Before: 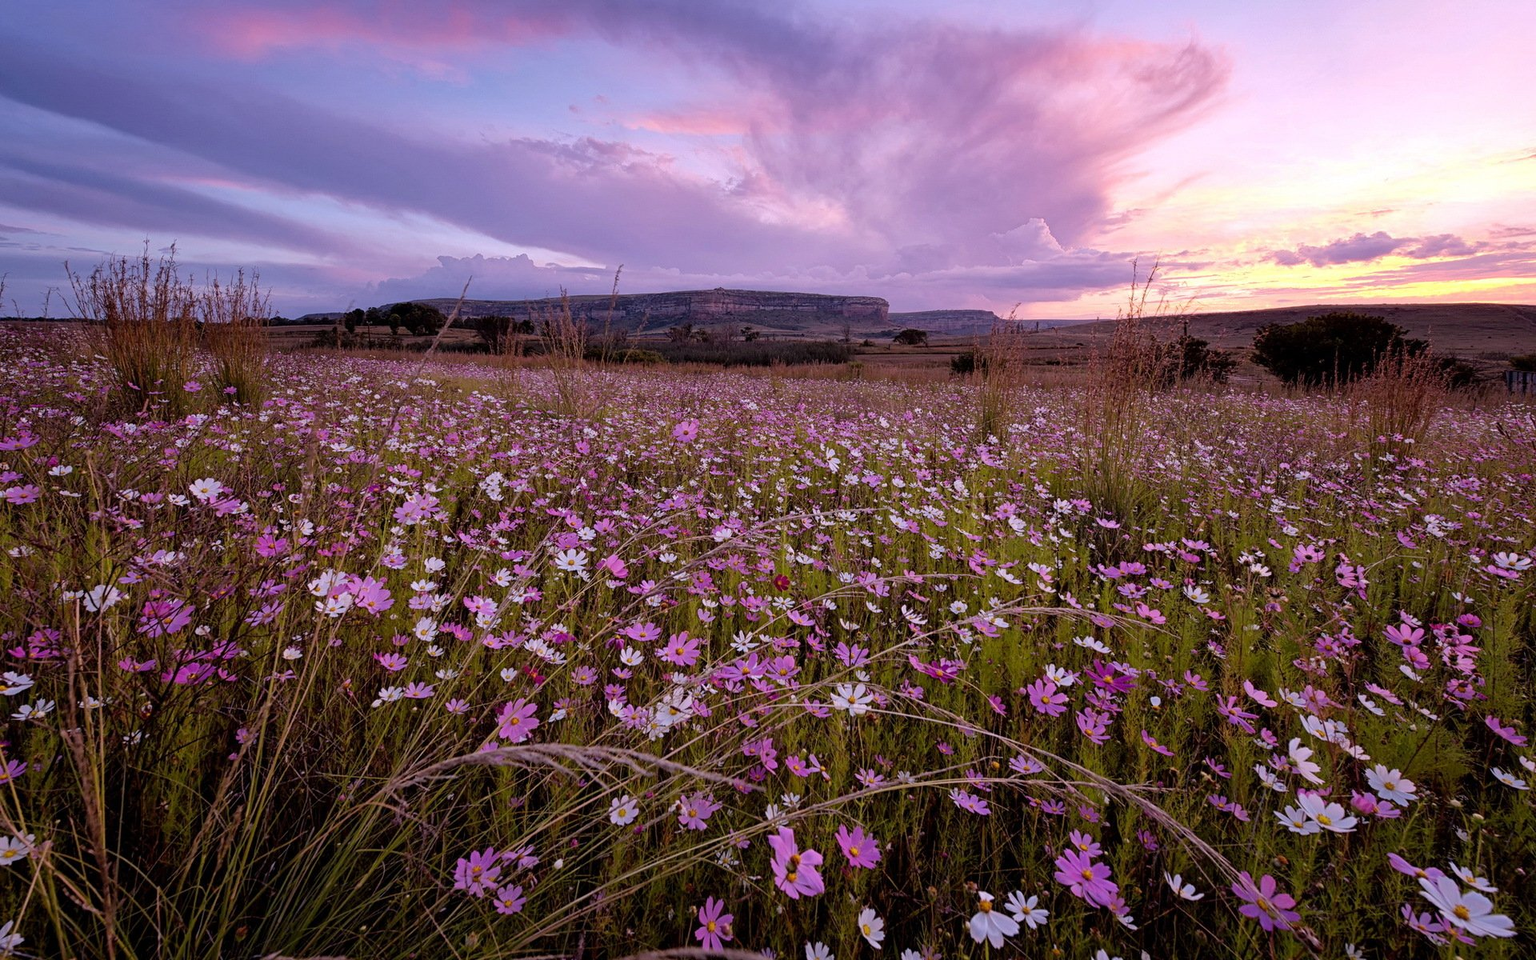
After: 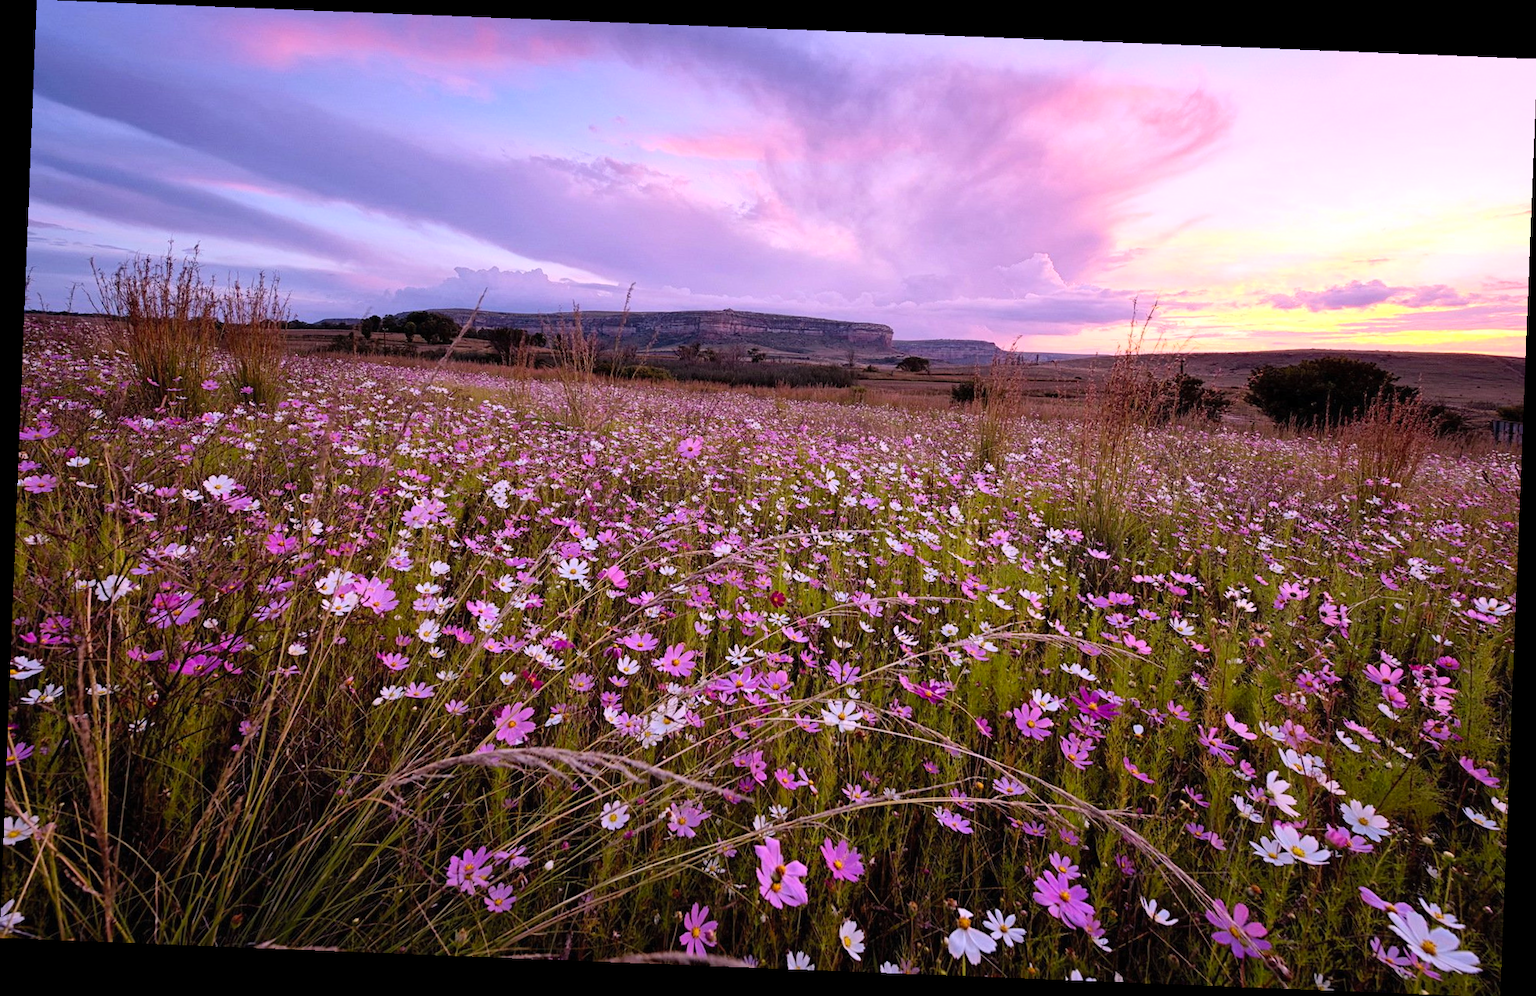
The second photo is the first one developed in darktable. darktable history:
contrast brightness saturation: contrast 0.2, brightness 0.16, saturation 0.22
rotate and perspective: rotation 2.27°, automatic cropping off
